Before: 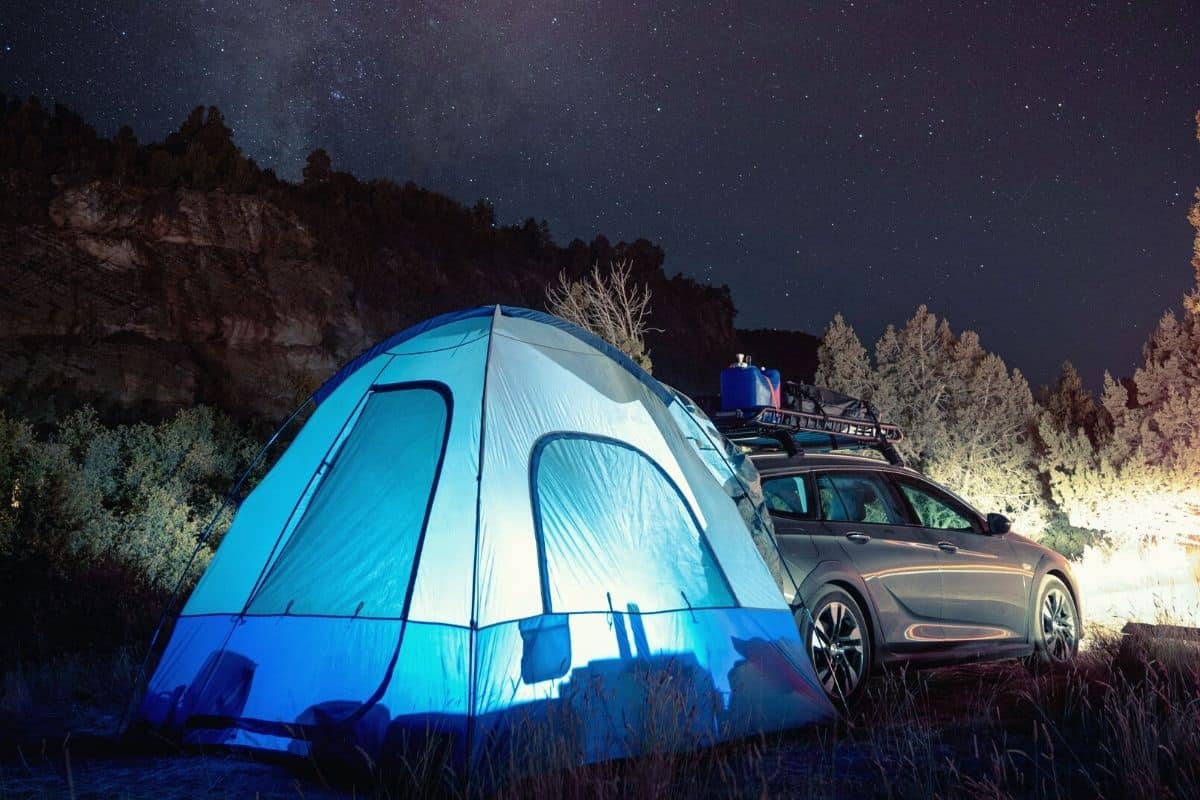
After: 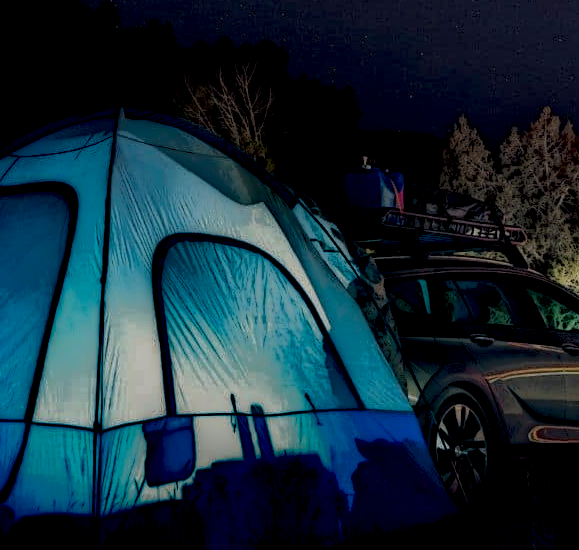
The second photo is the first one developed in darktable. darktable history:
local contrast: highlights 2%, shadows 230%, detail 164%, midtone range 0.002
crop: left 31.412%, top 24.777%, right 20.254%, bottom 6.356%
haze removal: strength 0.286, distance 0.255, adaptive false
